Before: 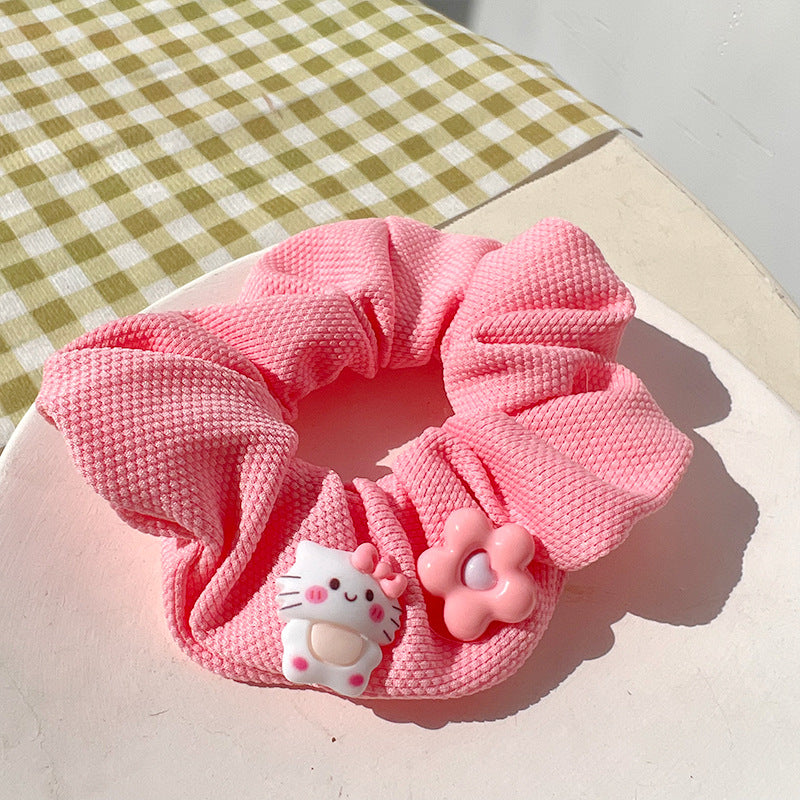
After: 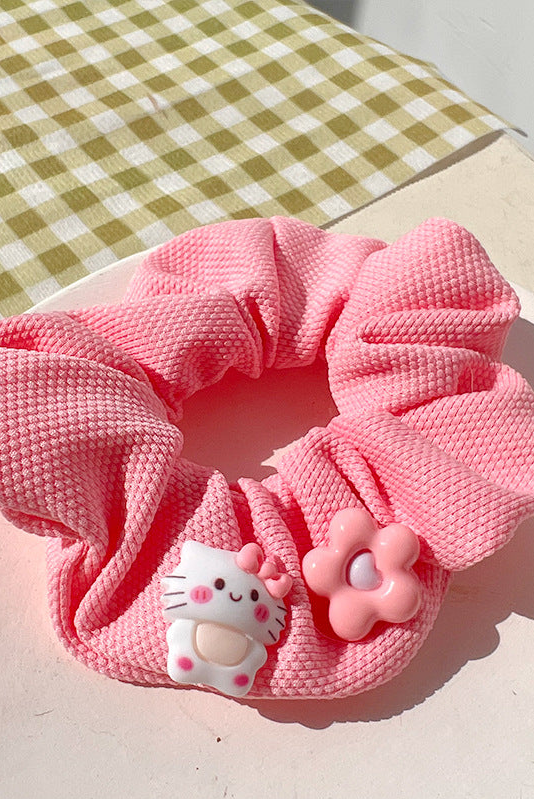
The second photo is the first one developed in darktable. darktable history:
crop and rotate: left 14.483%, right 18.665%
